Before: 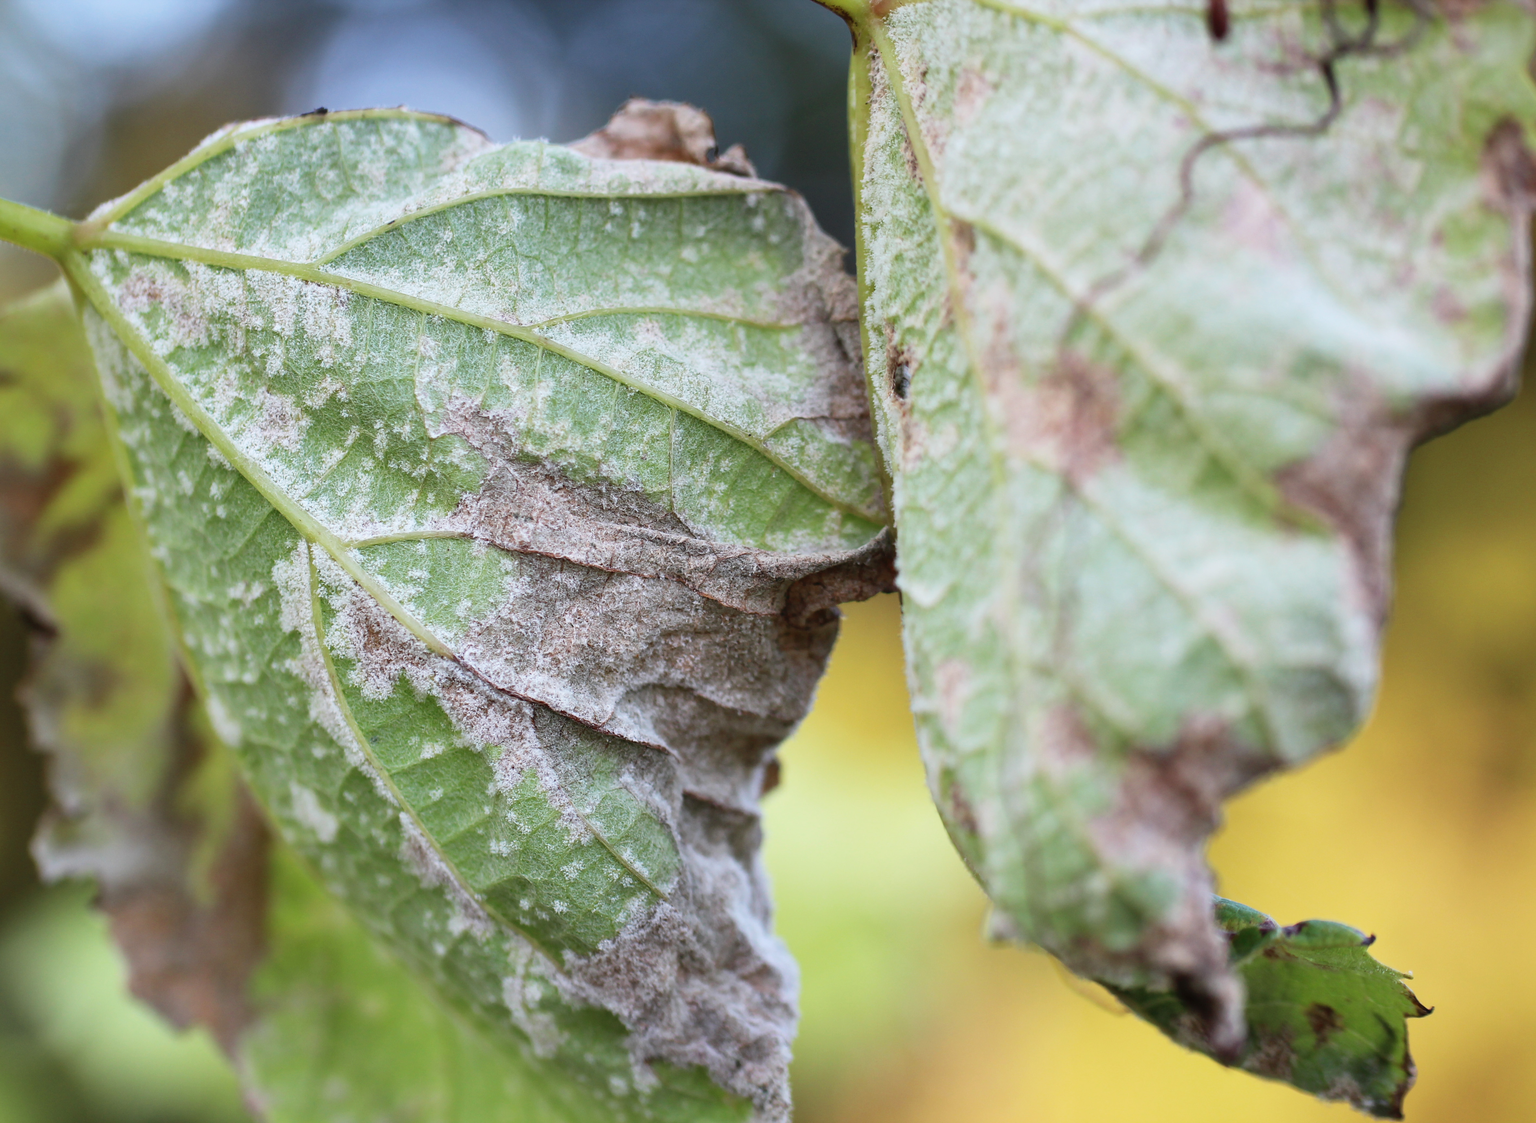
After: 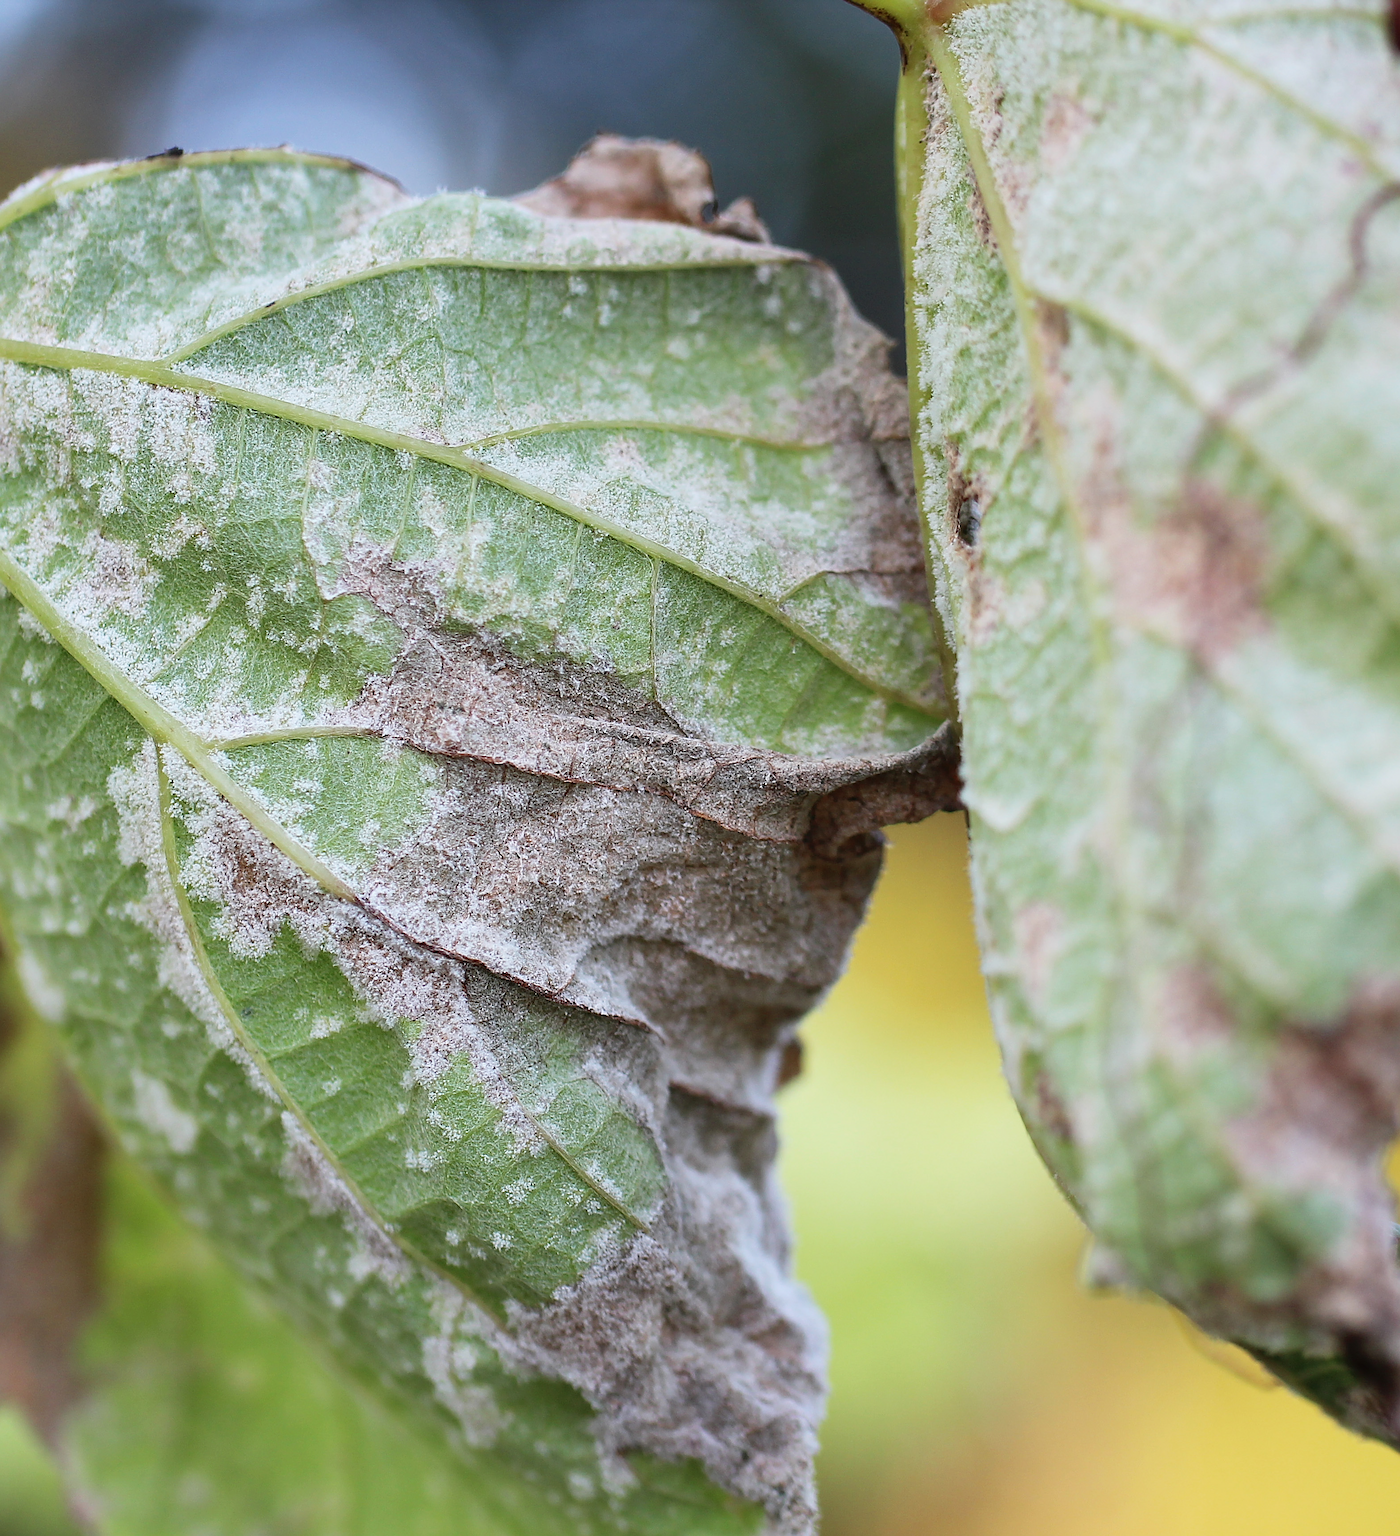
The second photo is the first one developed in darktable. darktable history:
crop and rotate: left 12.648%, right 20.685%
exposure: exposure -0.05 EV
sharpen: amount 0.901
